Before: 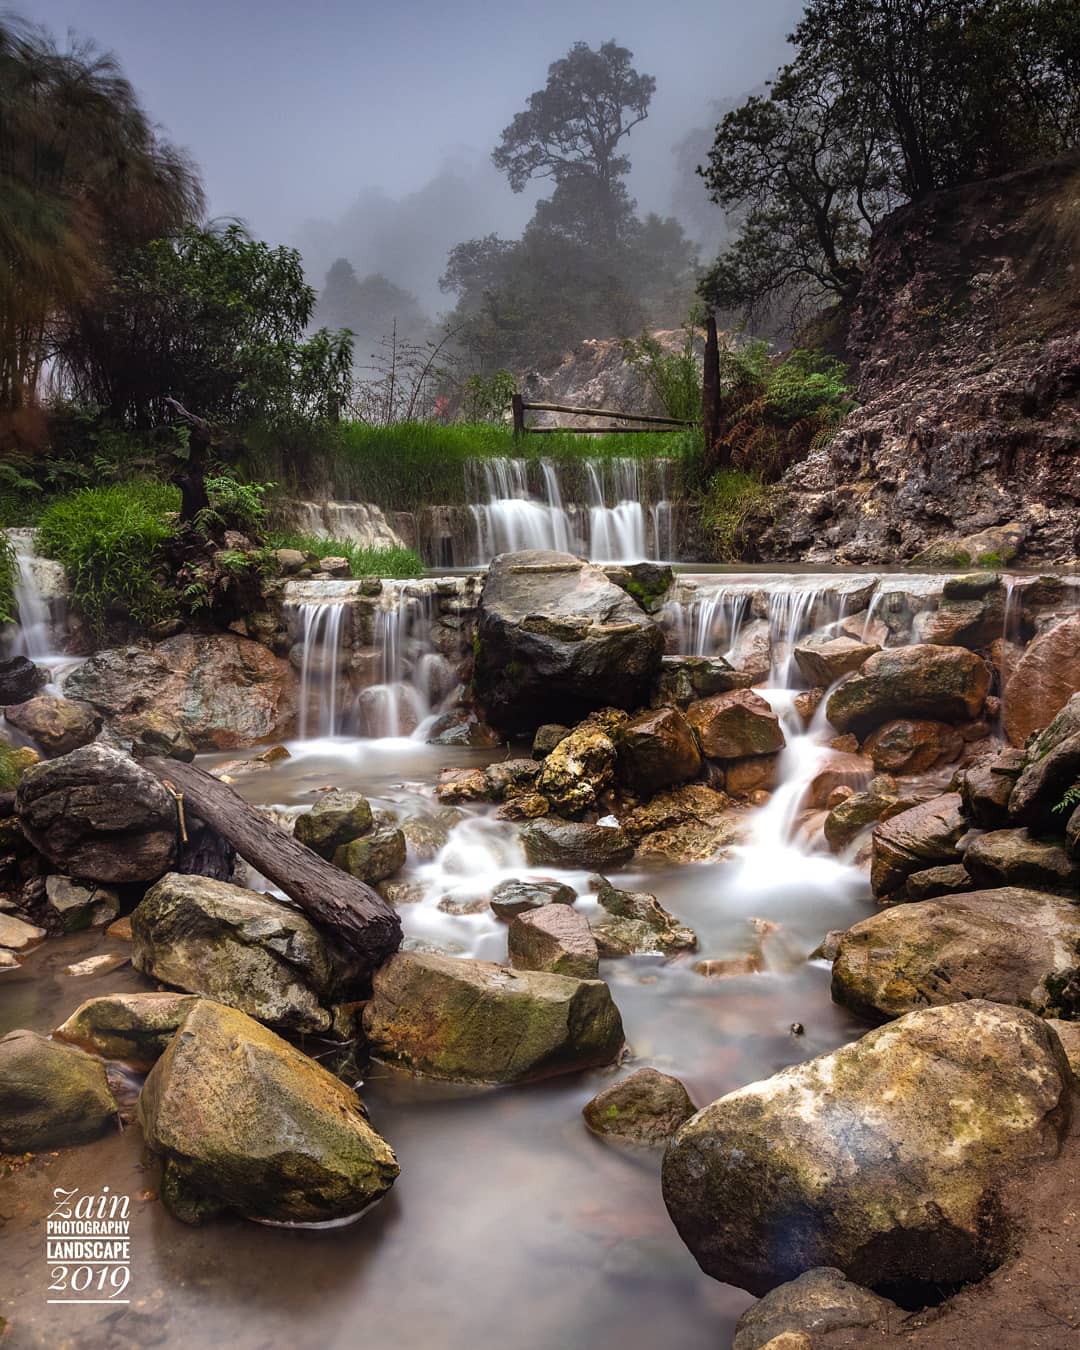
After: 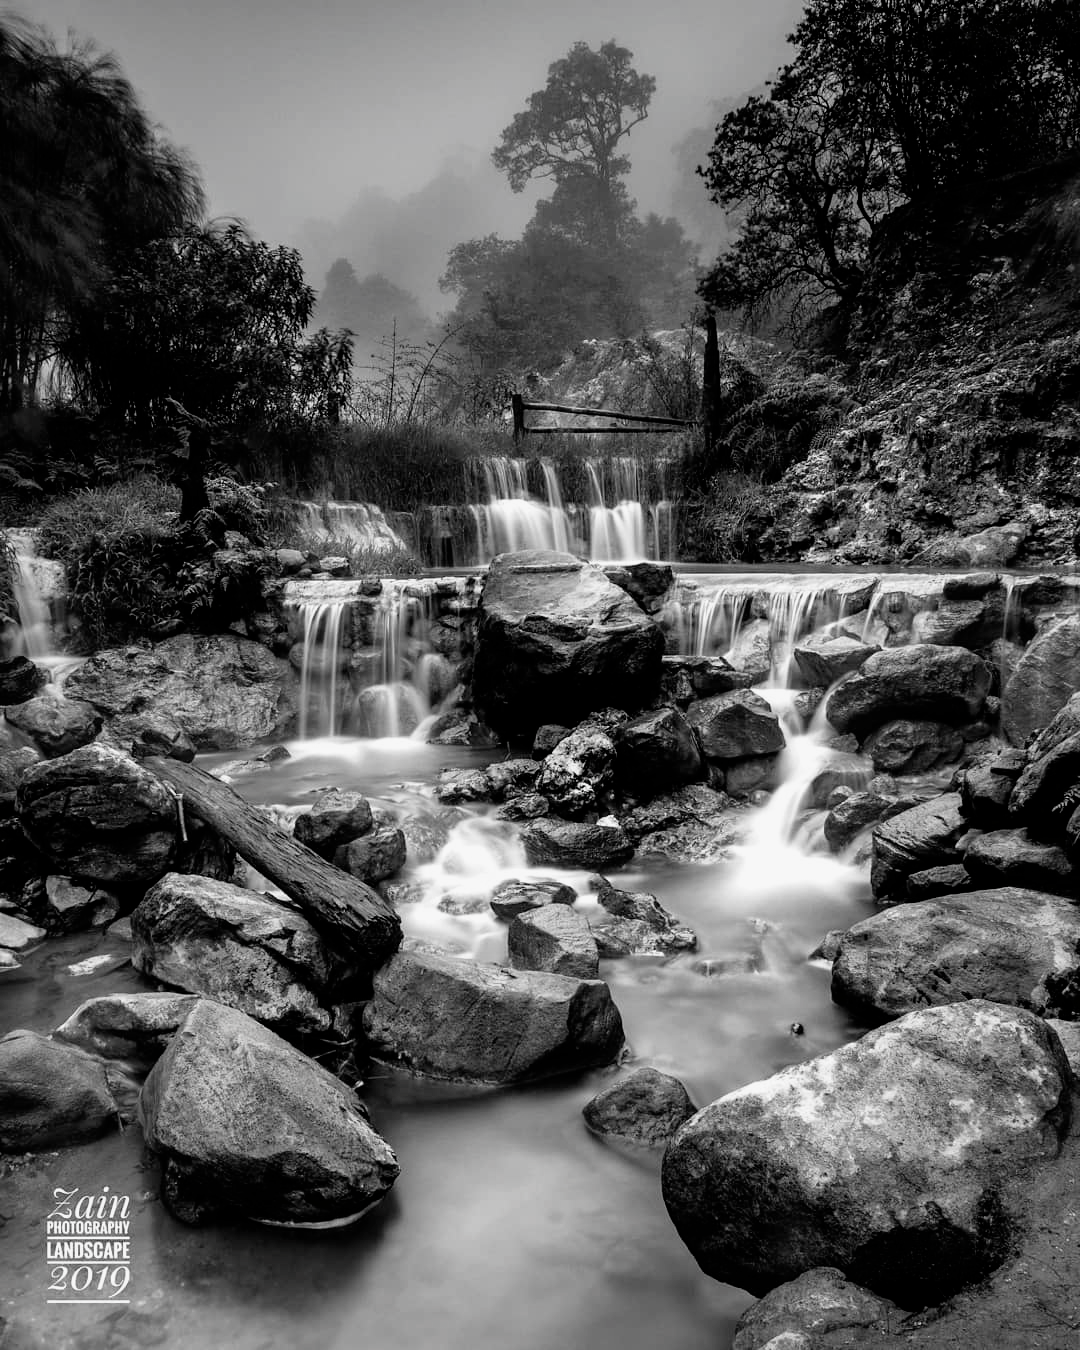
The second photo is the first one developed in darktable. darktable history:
contrast brightness saturation: saturation -0.99
filmic rgb: black relative exposure -4.96 EV, white relative exposure 2.84 EV, hardness 3.72
